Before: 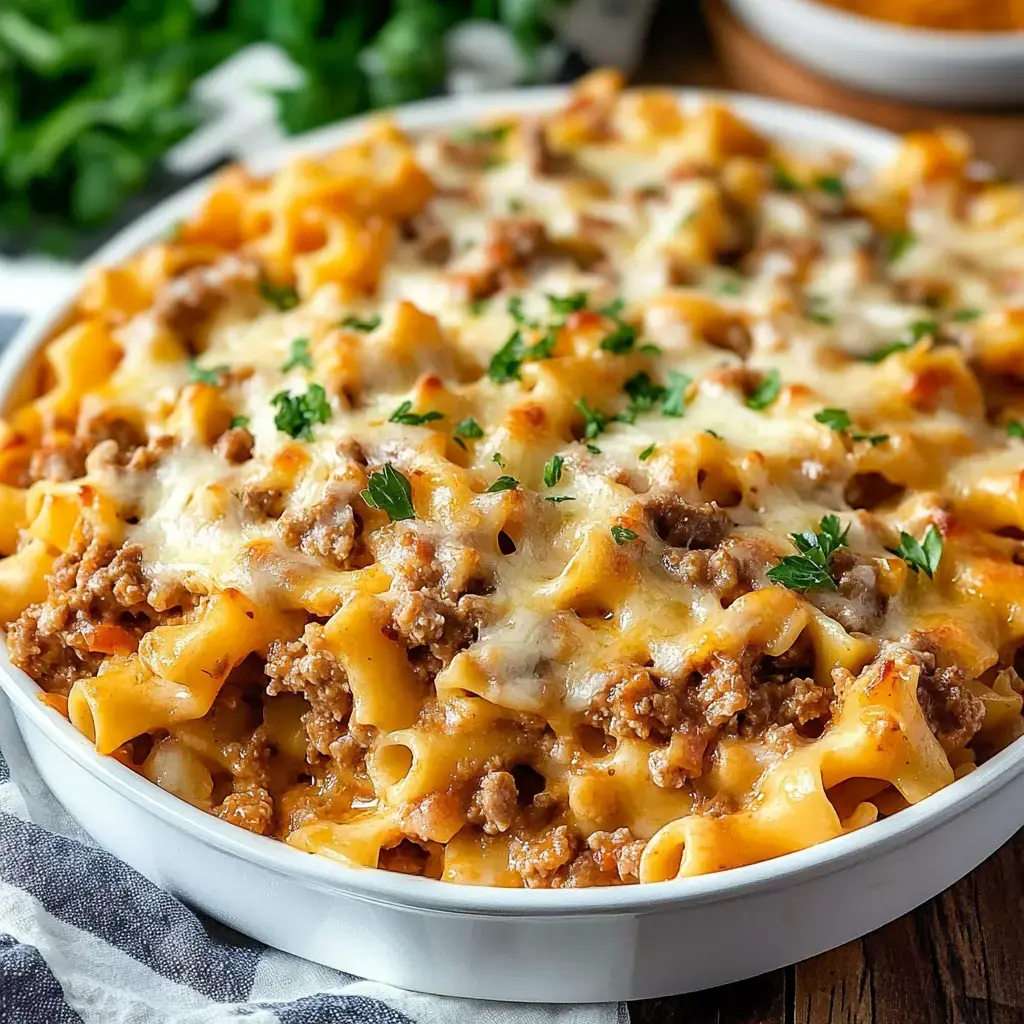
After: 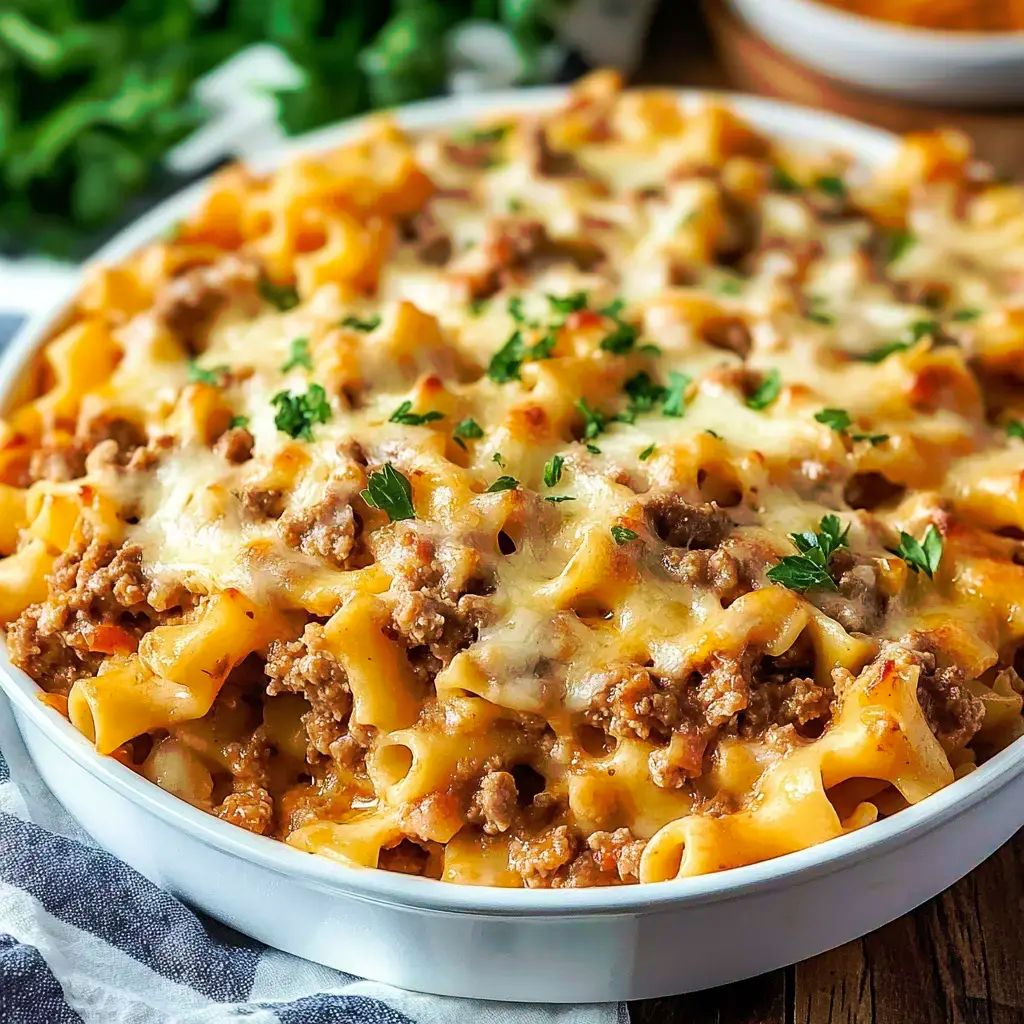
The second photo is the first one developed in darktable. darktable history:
velvia: strength 44.84%
tone curve: curves: ch0 [(0, 0) (0.003, 0.003) (0.011, 0.011) (0.025, 0.024) (0.044, 0.042) (0.069, 0.066) (0.1, 0.095) (0.136, 0.129) (0.177, 0.169) (0.224, 0.214) (0.277, 0.264) (0.335, 0.319) (0.399, 0.38) (0.468, 0.446) (0.543, 0.558) (0.623, 0.636) (0.709, 0.719) (0.801, 0.807) (0.898, 0.901) (1, 1)], preserve colors none
